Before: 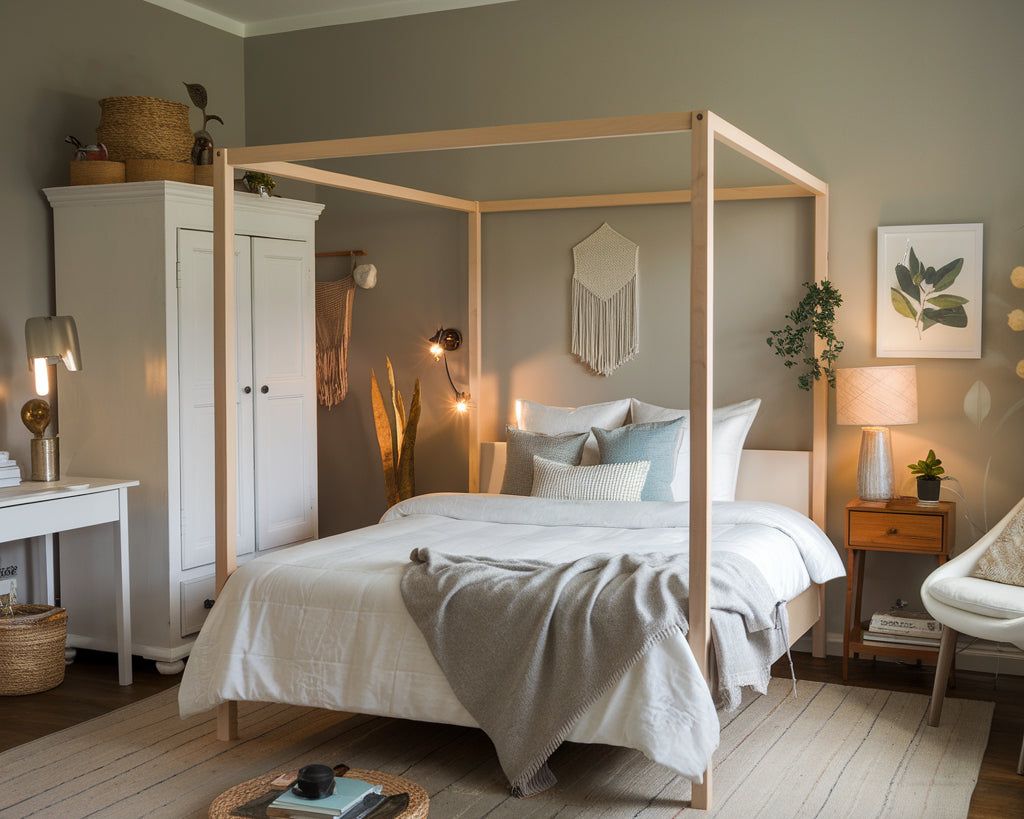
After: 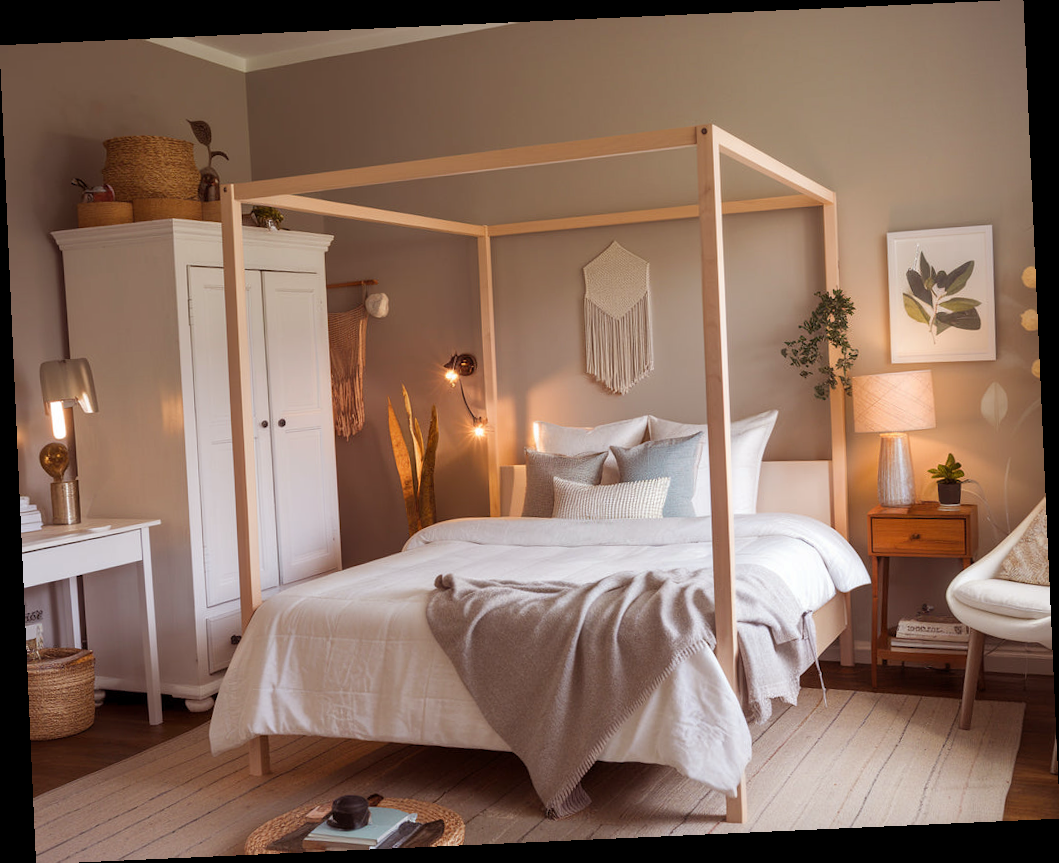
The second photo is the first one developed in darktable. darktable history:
rgb levels: mode RGB, independent channels, levels [[0, 0.474, 1], [0, 0.5, 1], [0, 0.5, 1]]
rotate and perspective: rotation -2.56°, automatic cropping off
